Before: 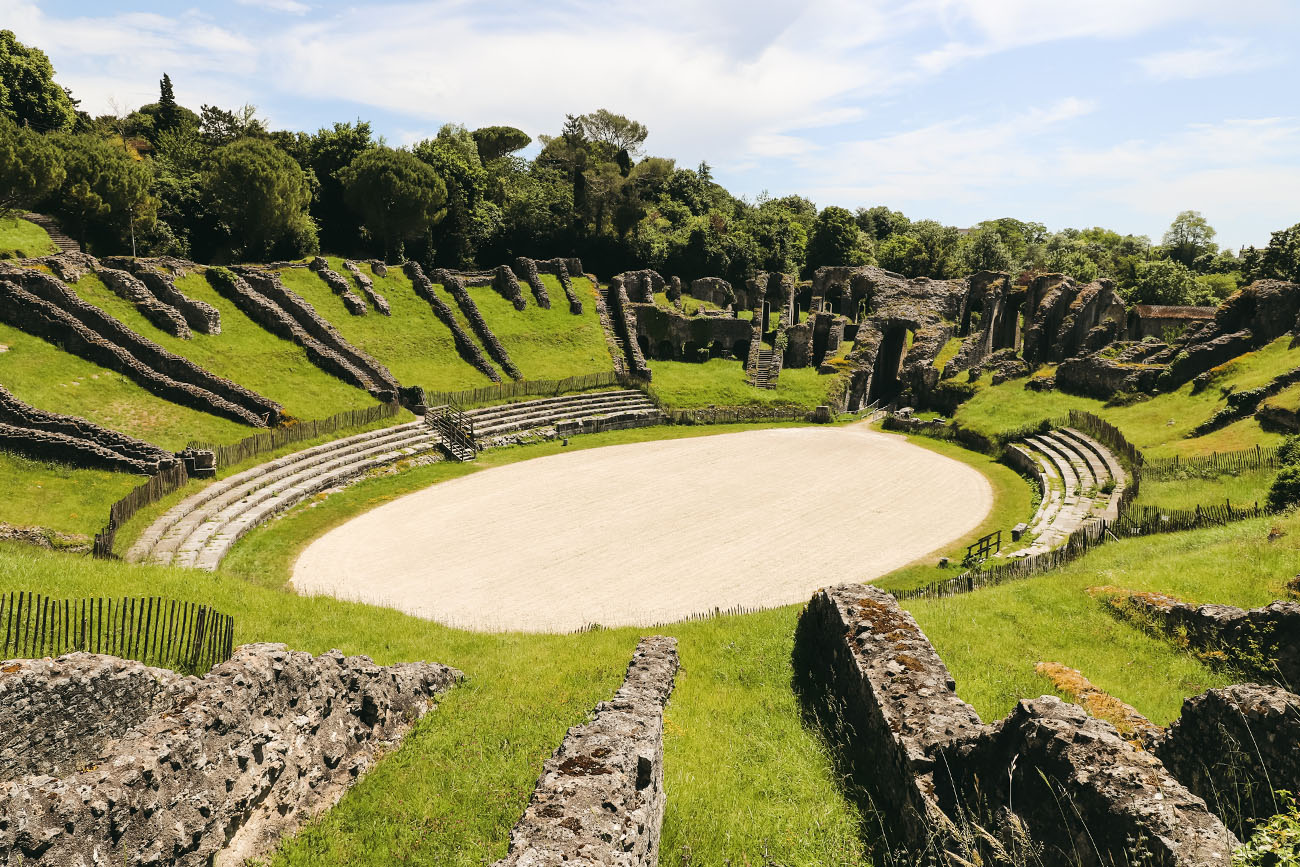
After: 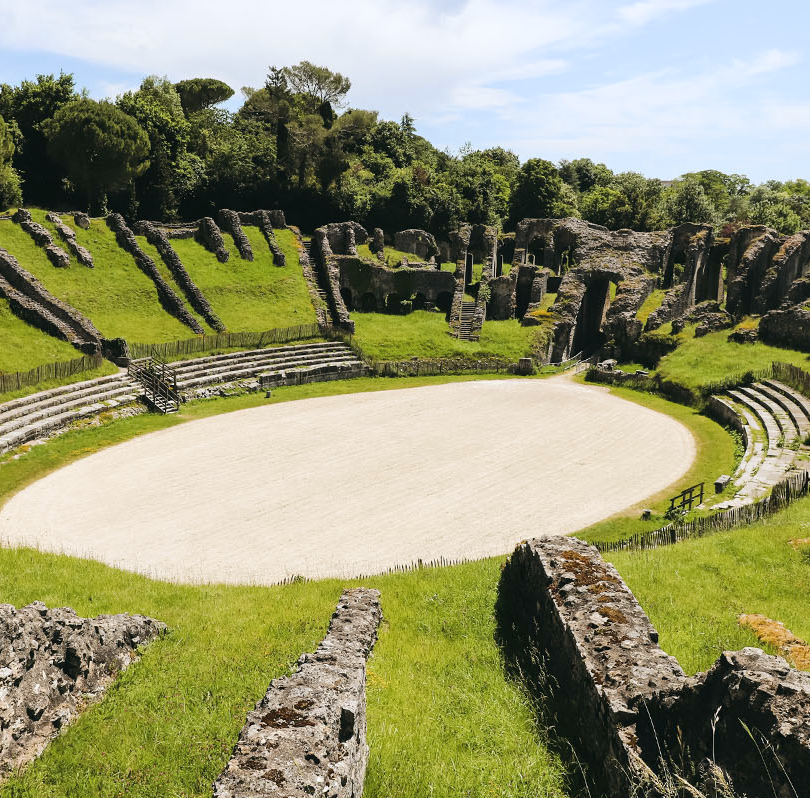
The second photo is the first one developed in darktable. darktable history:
white balance: red 0.976, blue 1.04
tone equalizer: on, module defaults
crop and rotate: left 22.918%, top 5.629%, right 14.711%, bottom 2.247%
